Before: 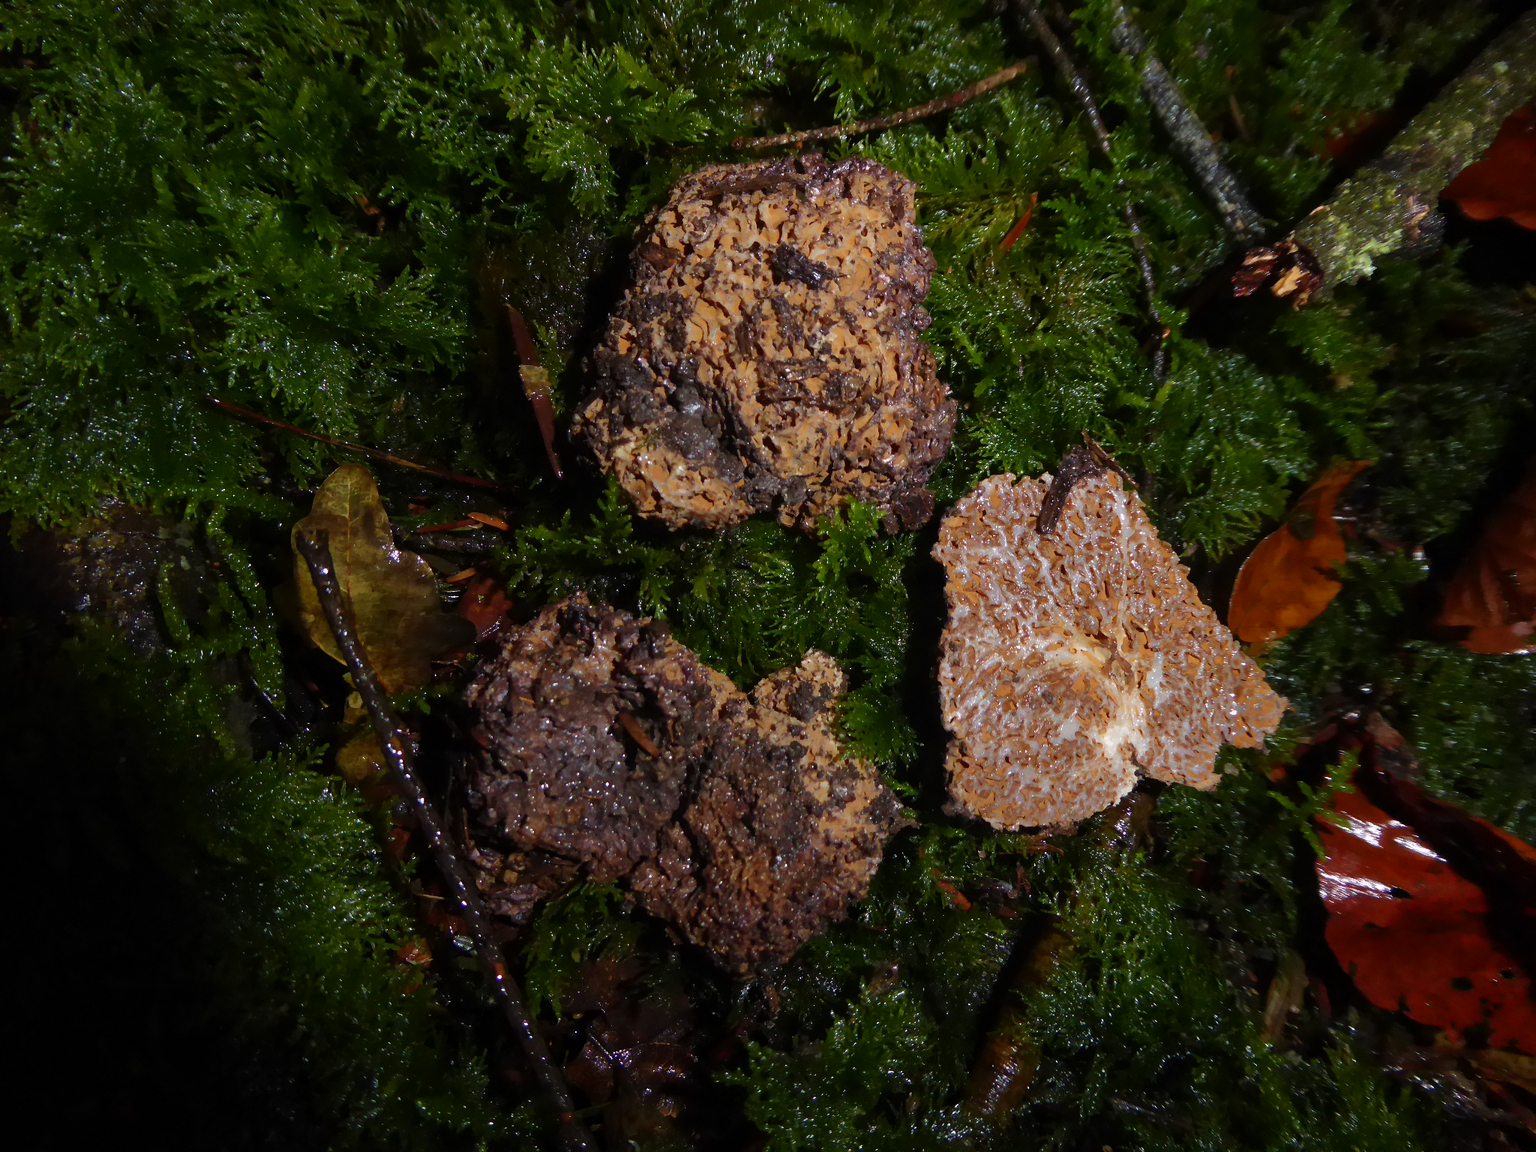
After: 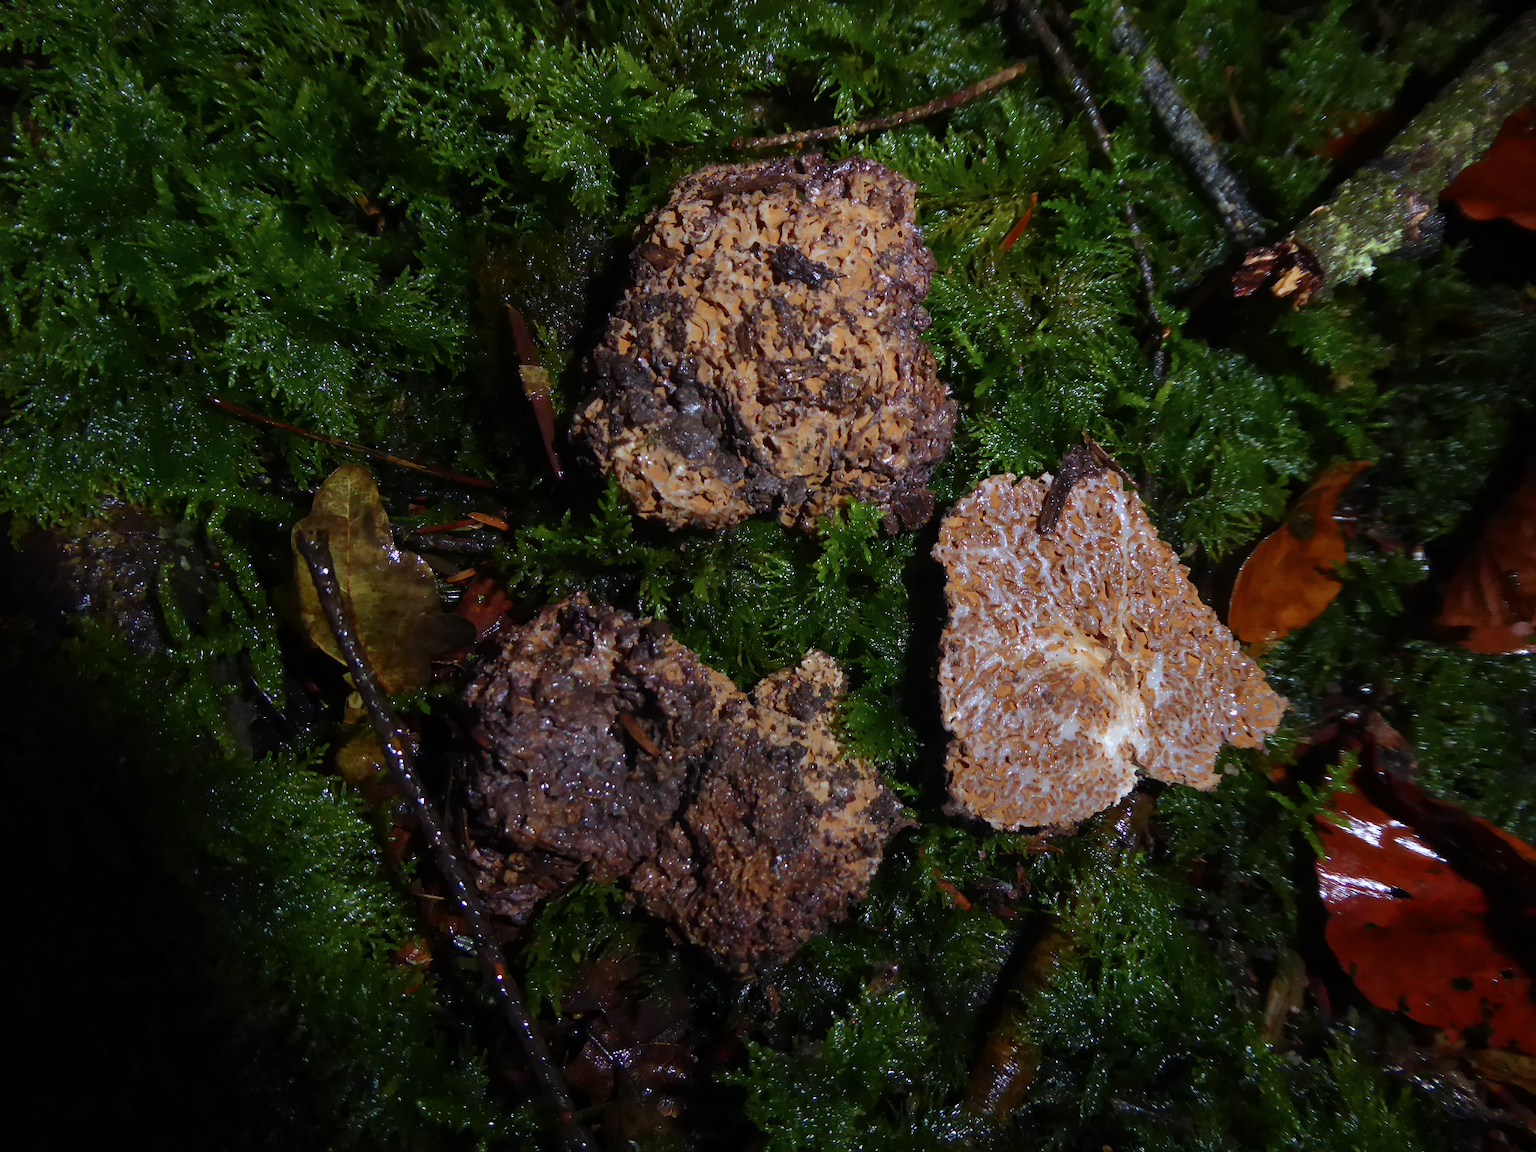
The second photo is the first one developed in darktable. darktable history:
tone equalizer: edges refinement/feathering 500, mask exposure compensation -1.57 EV, preserve details no
color zones: curves: ch0 [(0.25, 0.5) (0.463, 0.627) (0.484, 0.637) (0.75, 0.5)]
color calibration: gray › normalize channels true, illuminant as shot in camera, x 0.369, y 0.376, temperature 4328.63 K, gamut compression 0.019
